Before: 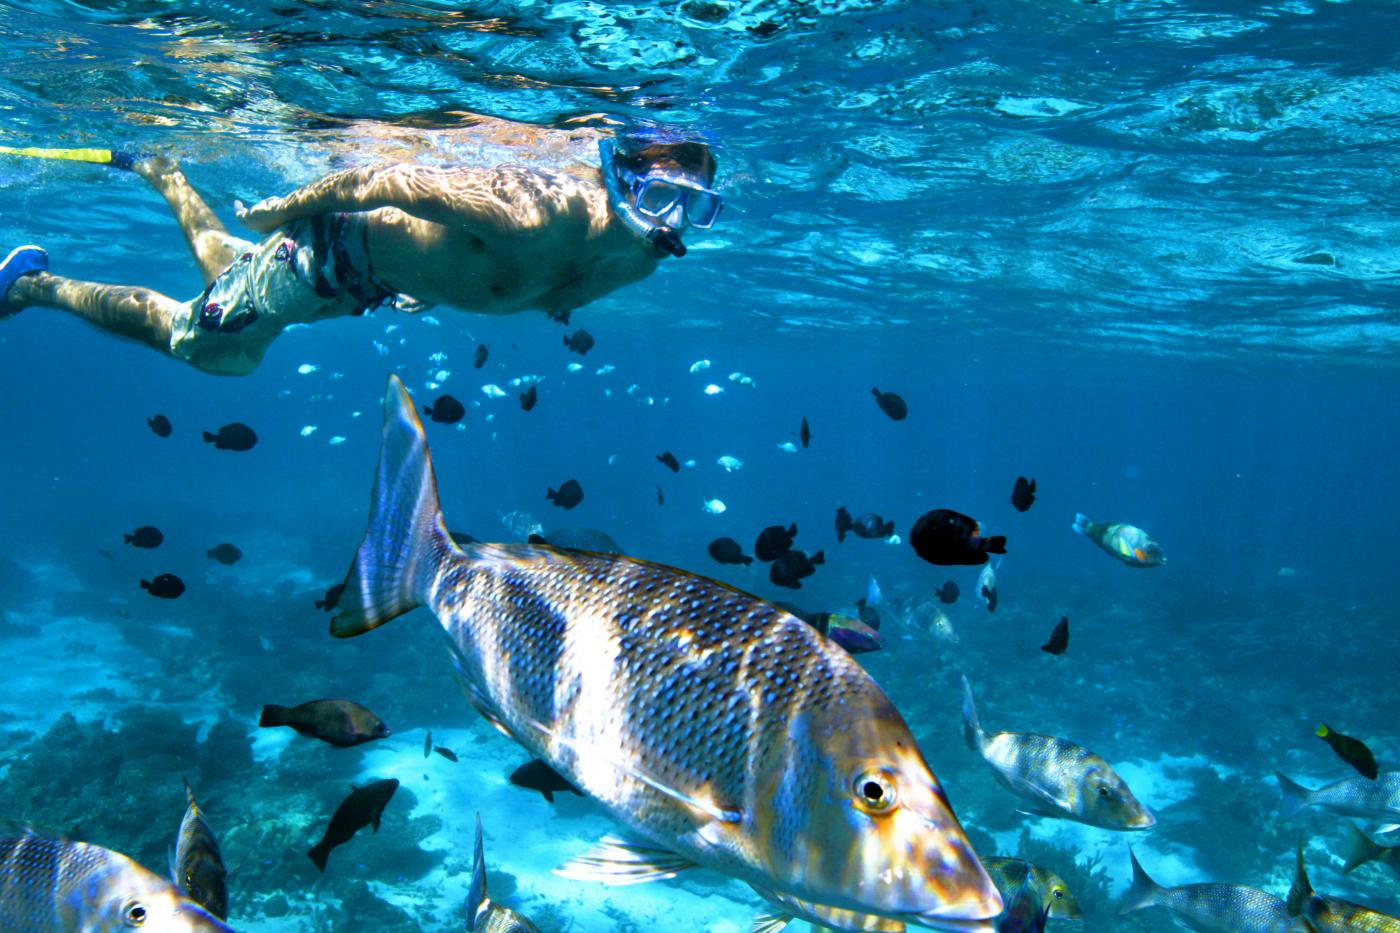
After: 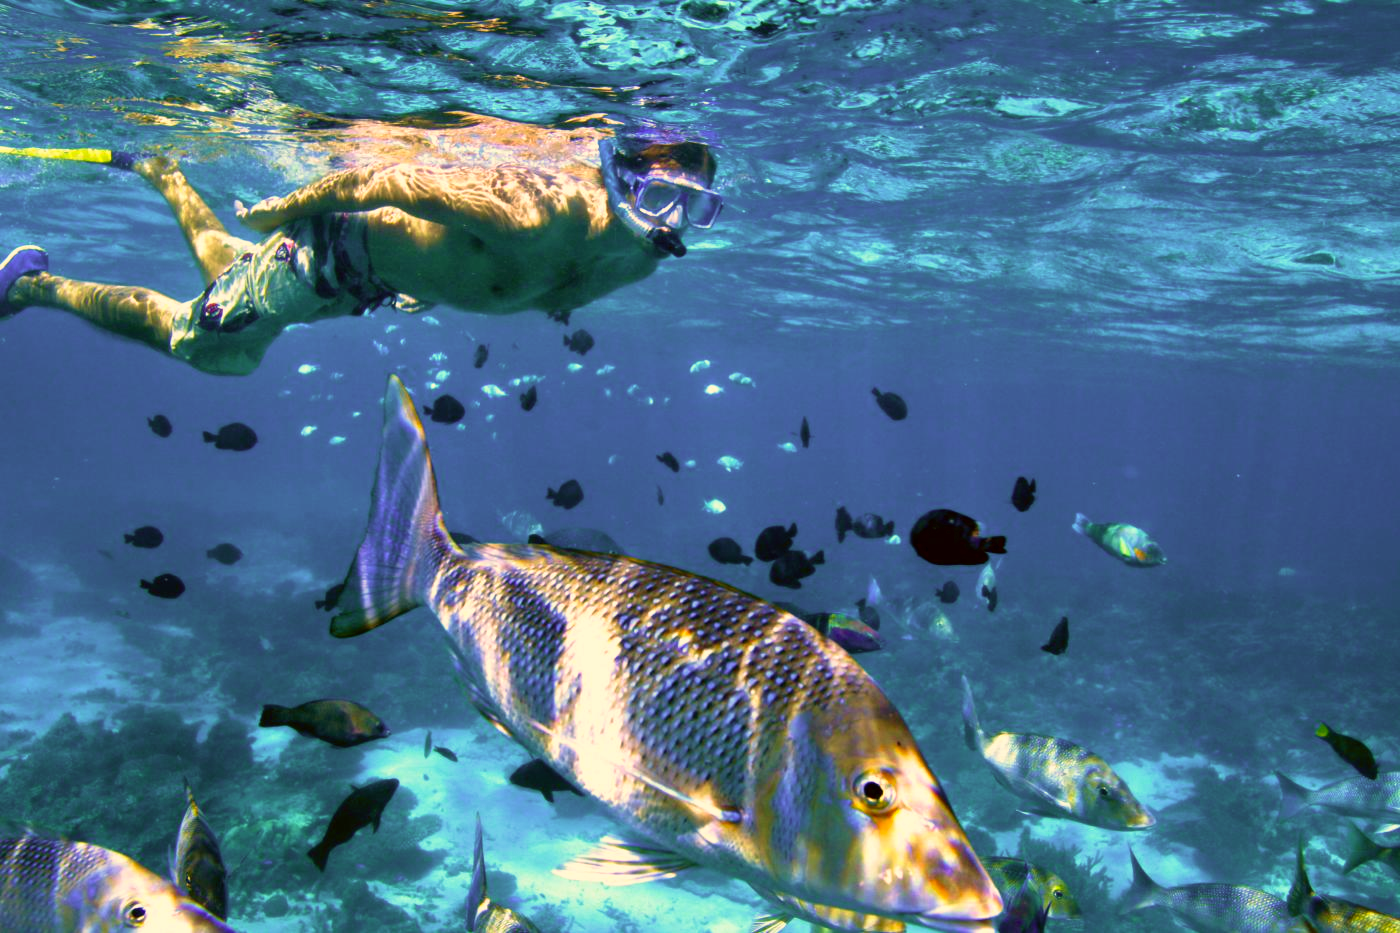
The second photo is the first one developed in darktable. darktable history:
color correction: highlights a* 17.94, highlights b* 35.39, shadows a* 1.48, shadows b* 6.42, saturation 1.01
color calibration: illuminant F (fluorescent), F source F9 (Cool White Deluxe 4150 K) – high CRI, x 0.374, y 0.373, temperature 4158.34 K
velvia: strength 39.63%
